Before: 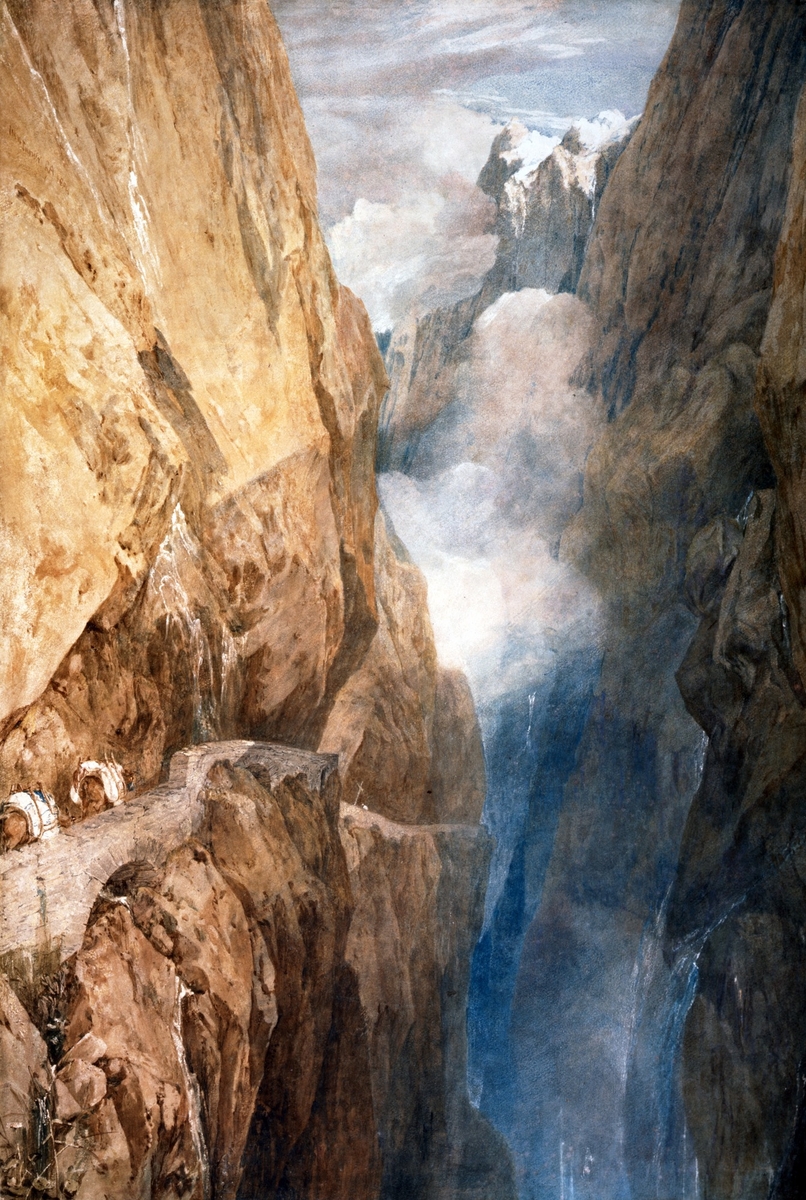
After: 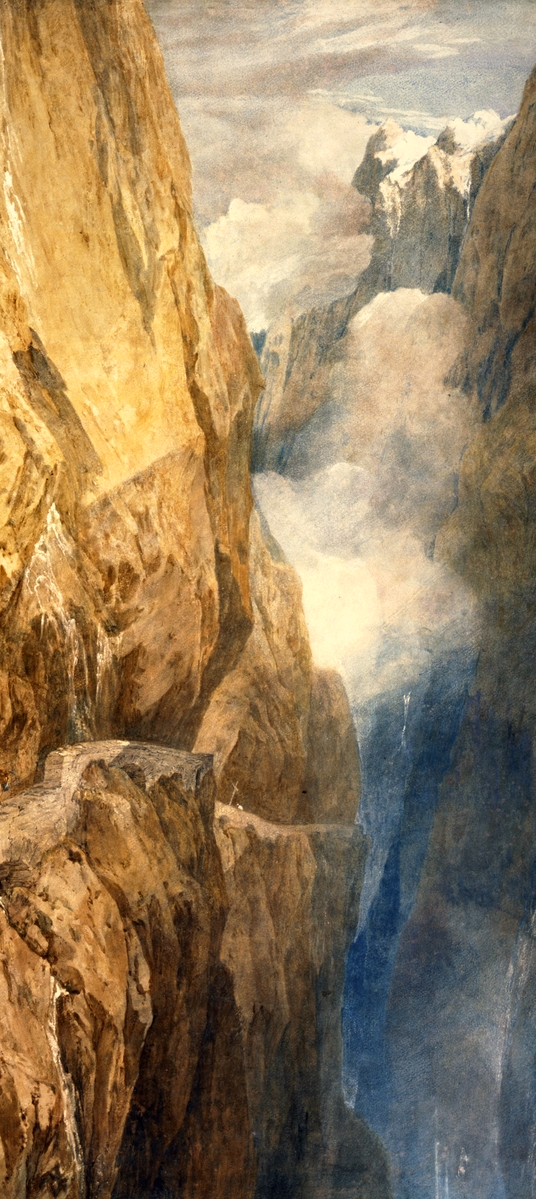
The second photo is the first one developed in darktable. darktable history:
color correction: highlights a* 2.6, highlights b* 23.12
crop and rotate: left 15.617%, right 17.796%
